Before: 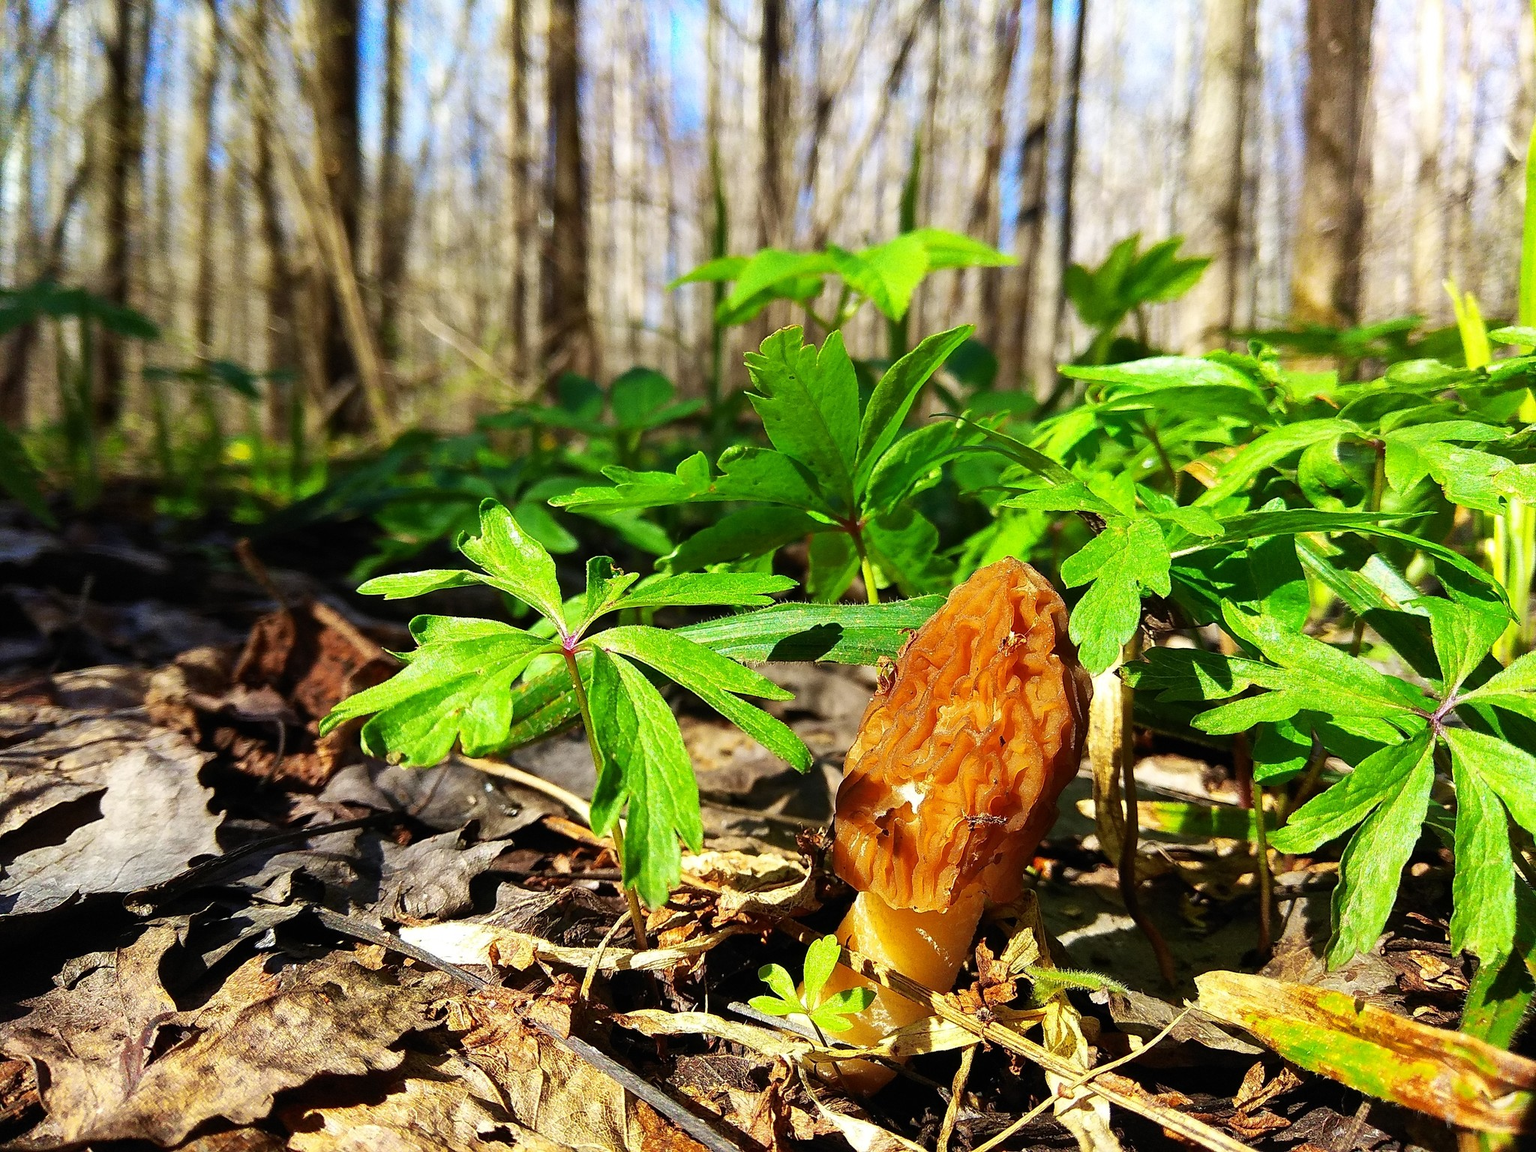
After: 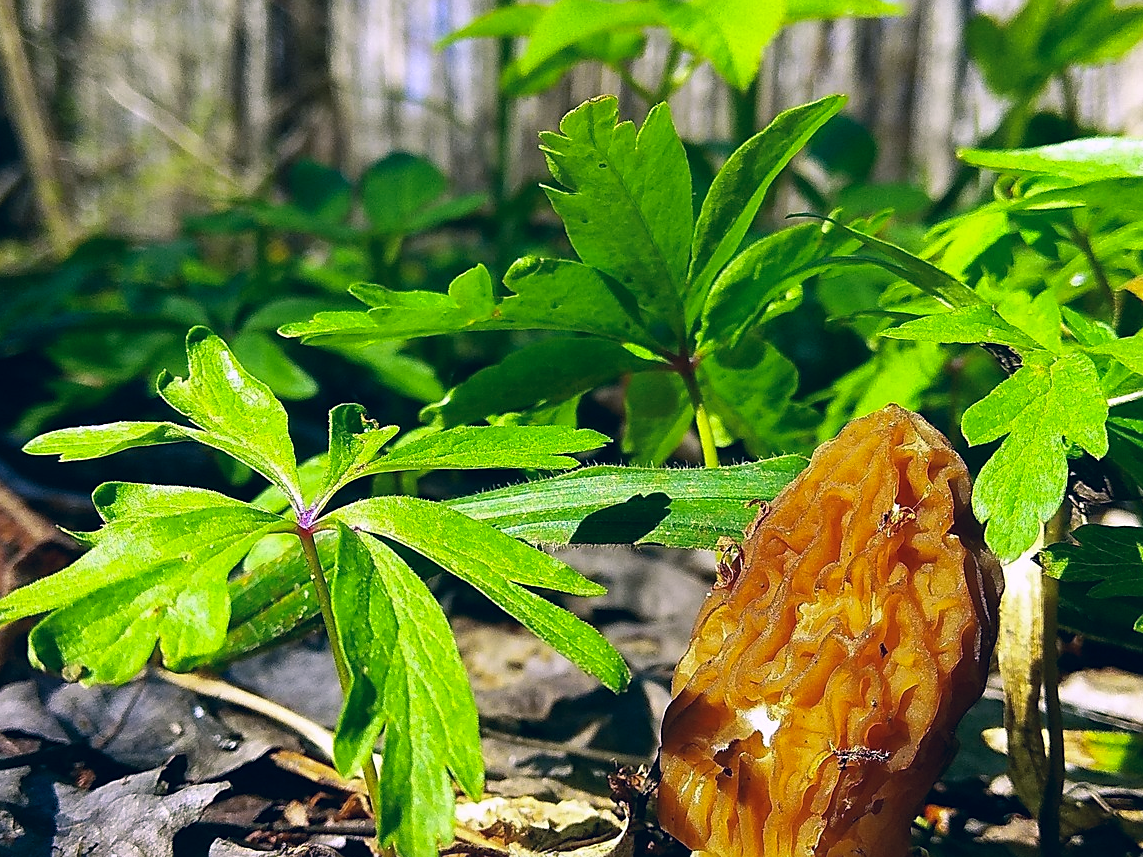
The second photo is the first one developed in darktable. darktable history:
sharpen: radius 1.864, amount 0.398, threshold 1.271
white balance: red 0.871, blue 1.249
crop and rotate: left 22.13%, top 22.054%, right 22.026%, bottom 22.102%
color correction: highlights a* 10.32, highlights b* 14.66, shadows a* -9.59, shadows b* -15.02
